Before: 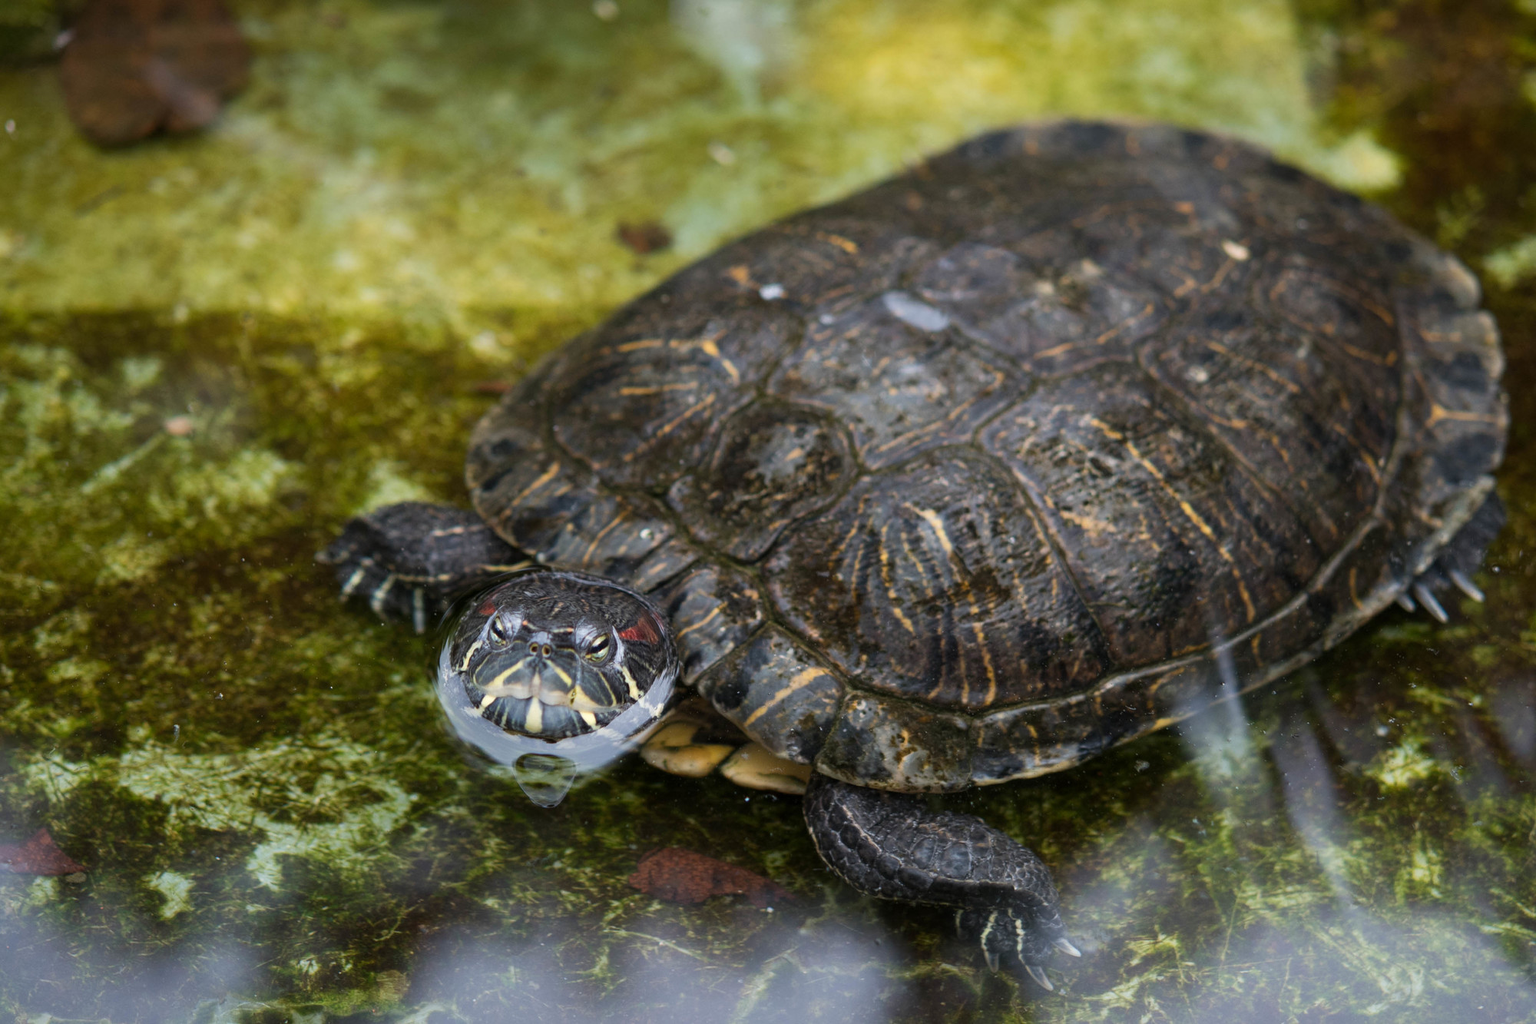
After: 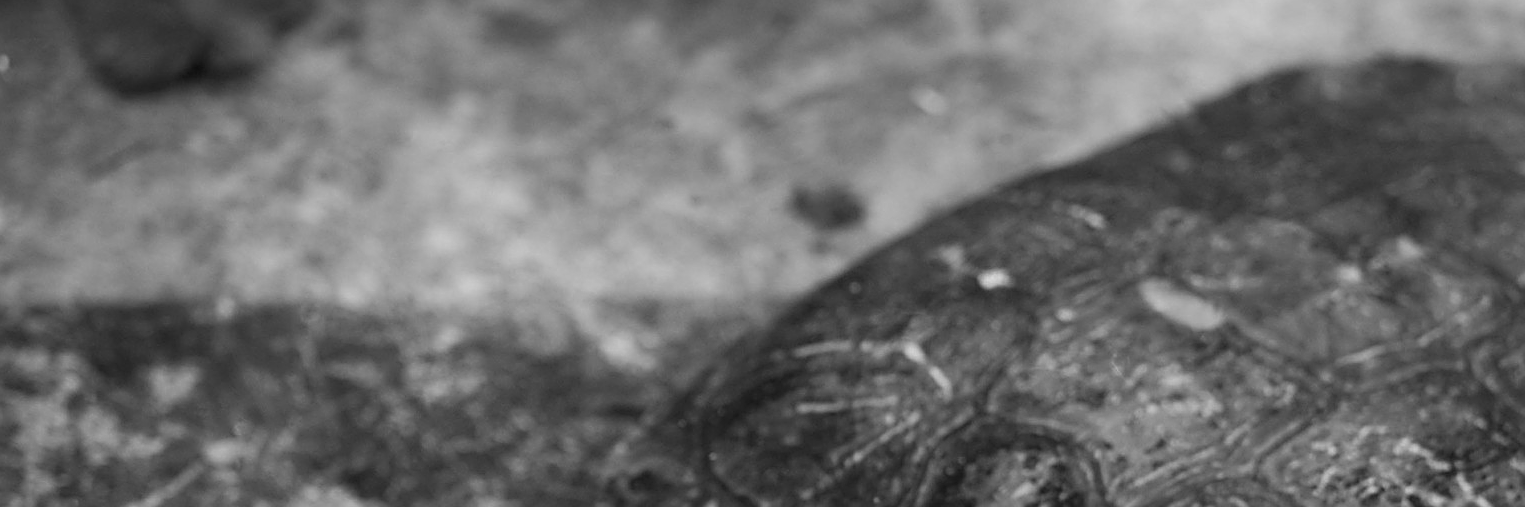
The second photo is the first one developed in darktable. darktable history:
crop: left 0.579%, top 7.627%, right 23.167%, bottom 54.275%
sharpen: on, module defaults
contrast brightness saturation: contrast 0.04, saturation 0.07
monochrome: on, module defaults
